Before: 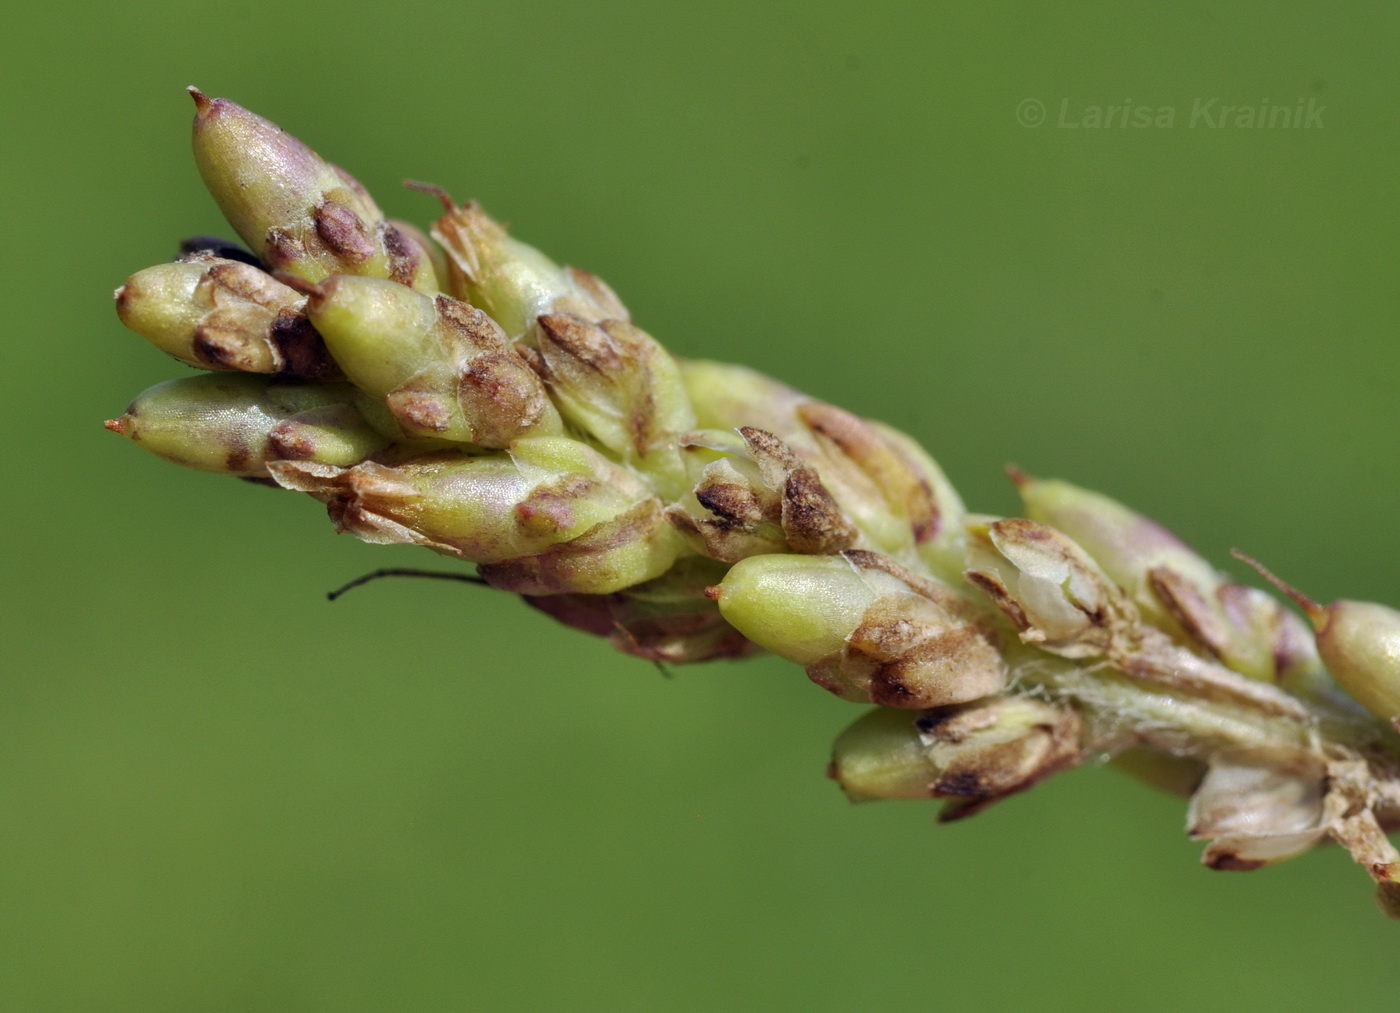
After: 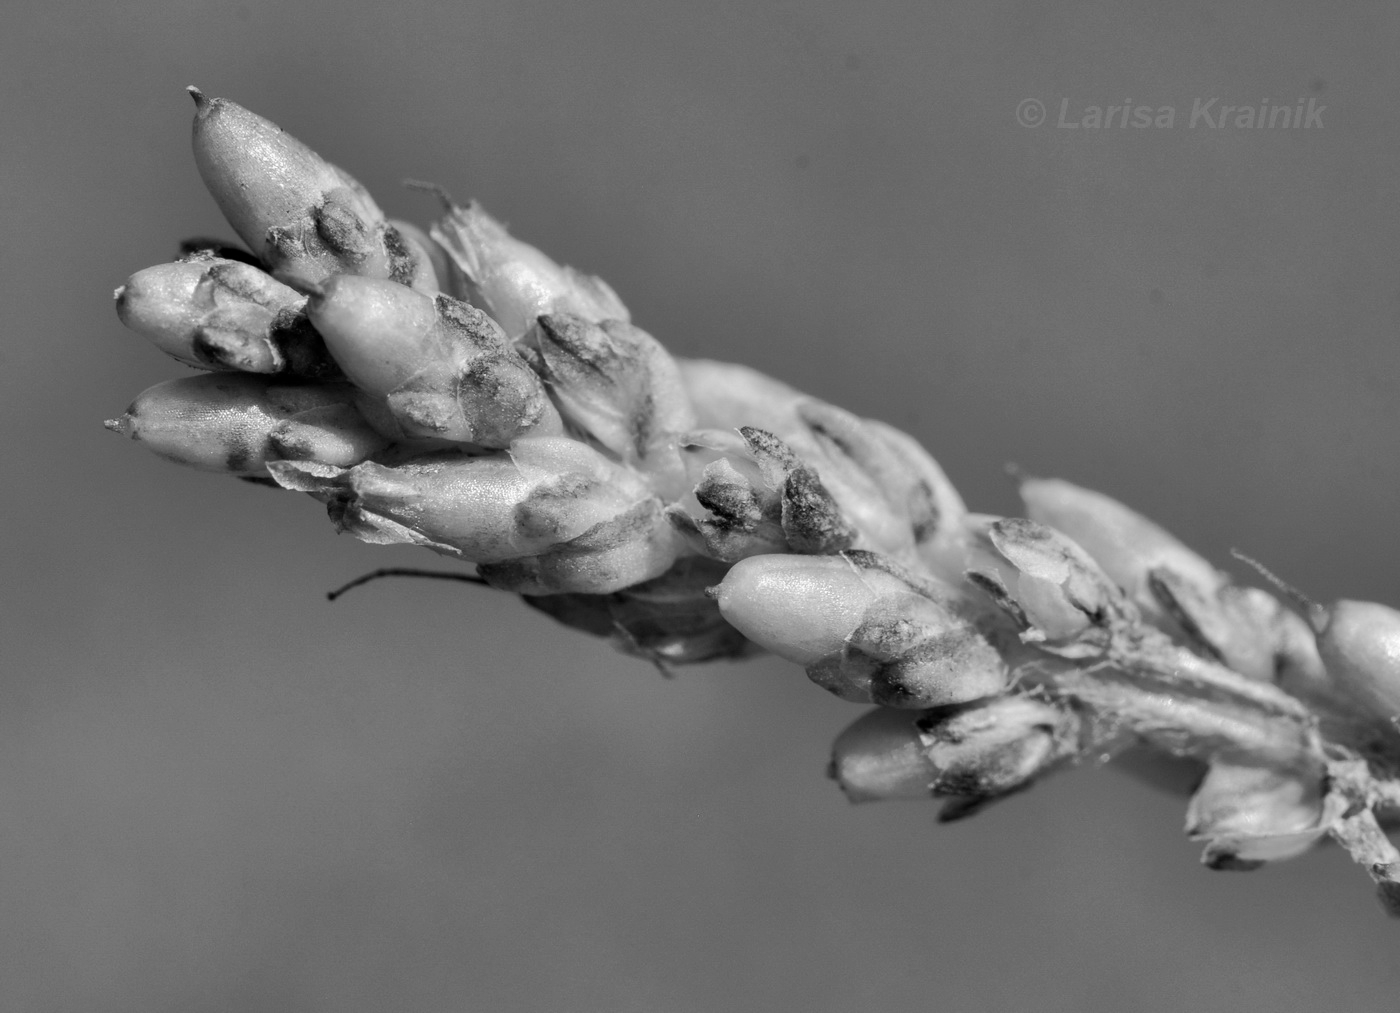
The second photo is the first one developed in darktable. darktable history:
monochrome: on, module defaults
tone curve: curves: ch0 [(0, 0) (0.003, 0.003) (0.011, 0.011) (0.025, 0.024) (0.044, 0.043) (0.069, 0.068) (0.1, 0.098) (0.136, 0.133) (0.177, 0.173) (0.224, 0.22) (0.277, 0.271) (0.335, 0.328) (0.399, 0.39) (0.468, 0.458) (0.543, 0.563) (0.623, 0.64) (0.709, 0.722) (0.801, 0.809) (0.898, 0.902) (1, 1)], preserve colors none
